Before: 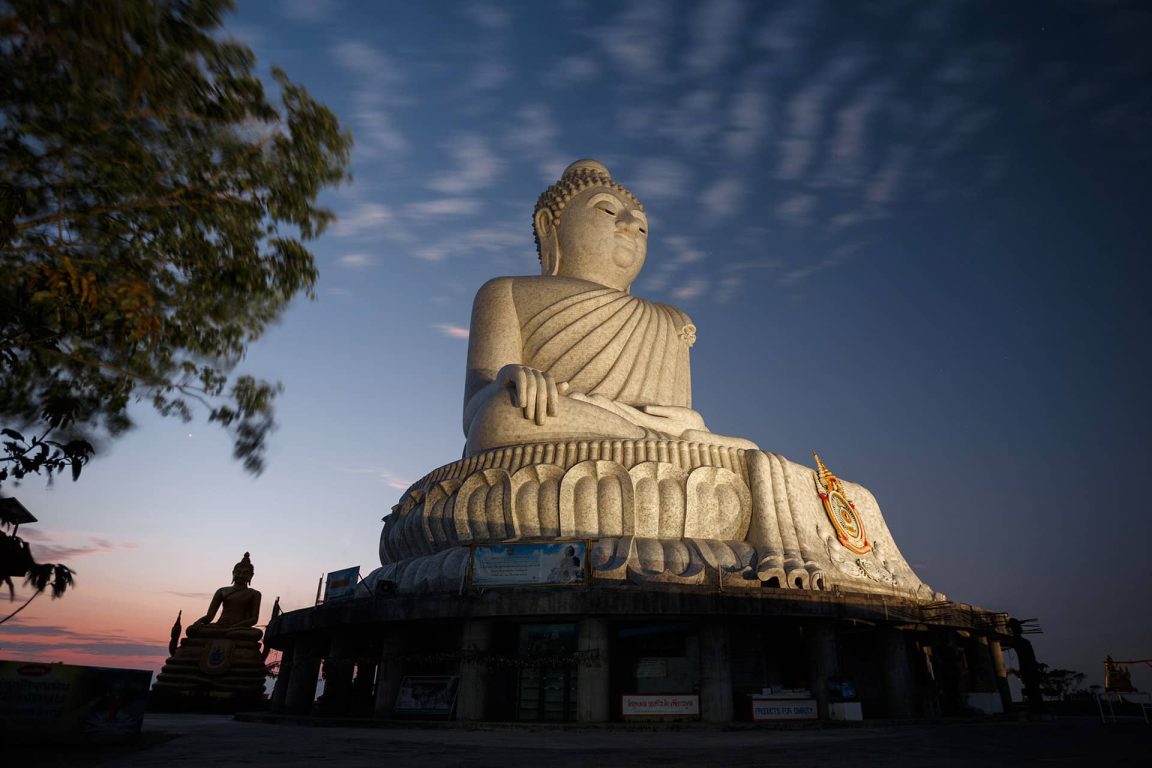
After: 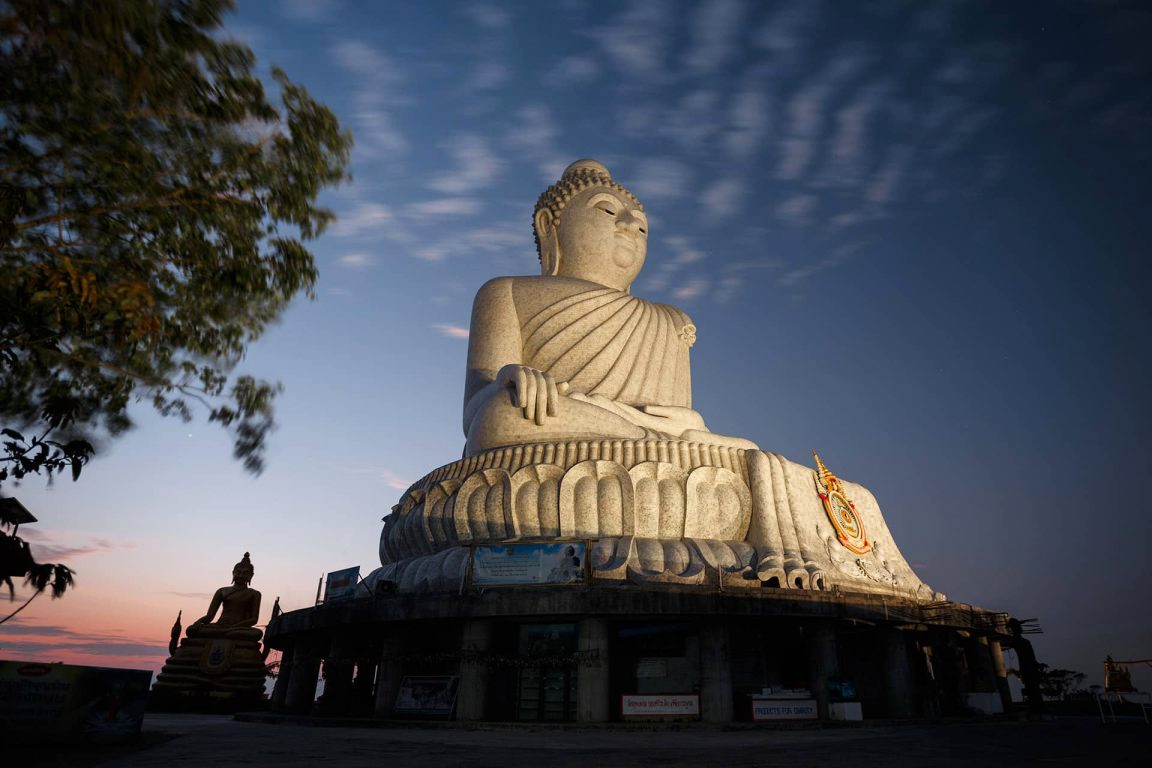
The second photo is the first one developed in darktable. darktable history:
exposure: exposure -0.04 EV, compensate highlight preservation false
rotate and perspective: automatic cropping off
tone curve: curves: ch0 [(0, 0) (0.641, 0.691) (1, 1)]
